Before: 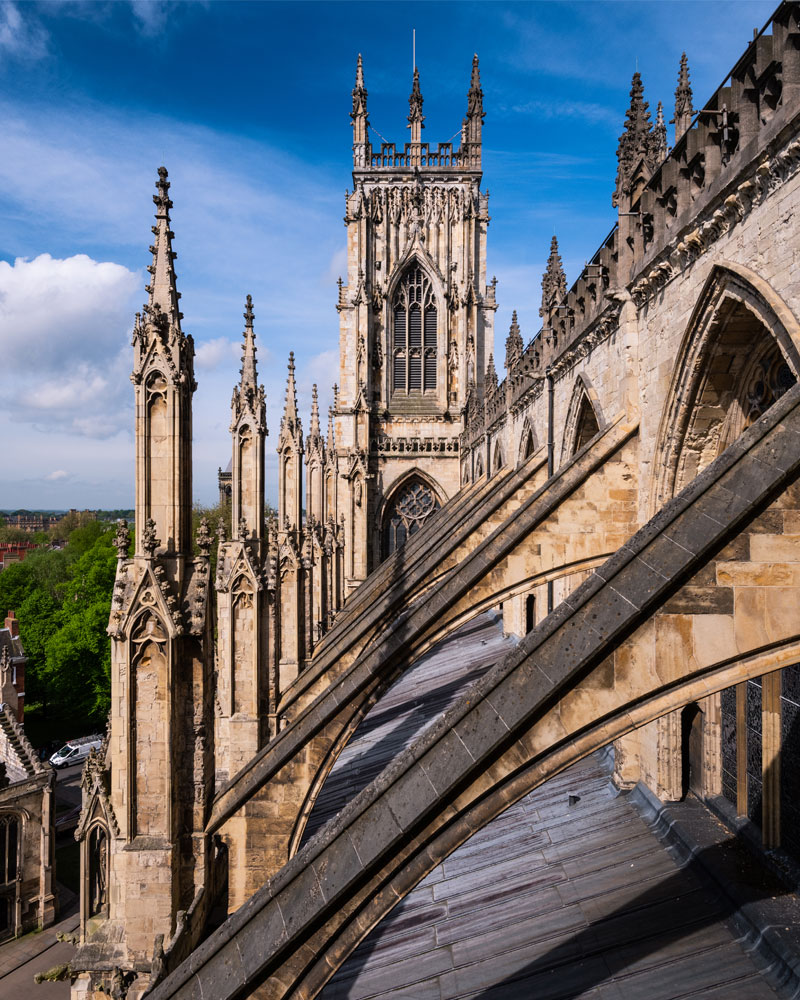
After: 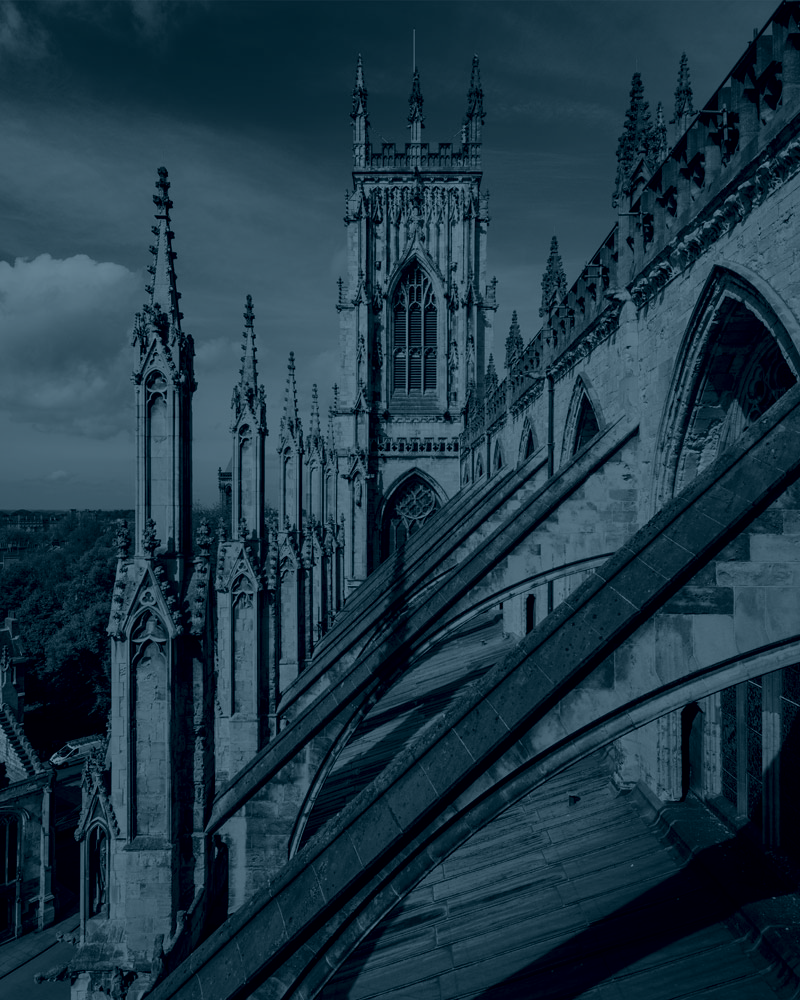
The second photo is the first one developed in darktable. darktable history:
colorize: hue 194.4°, saturation 29%, source mix 61.75%, lightness 3.98%, version 1
velvia: on, module defaults
